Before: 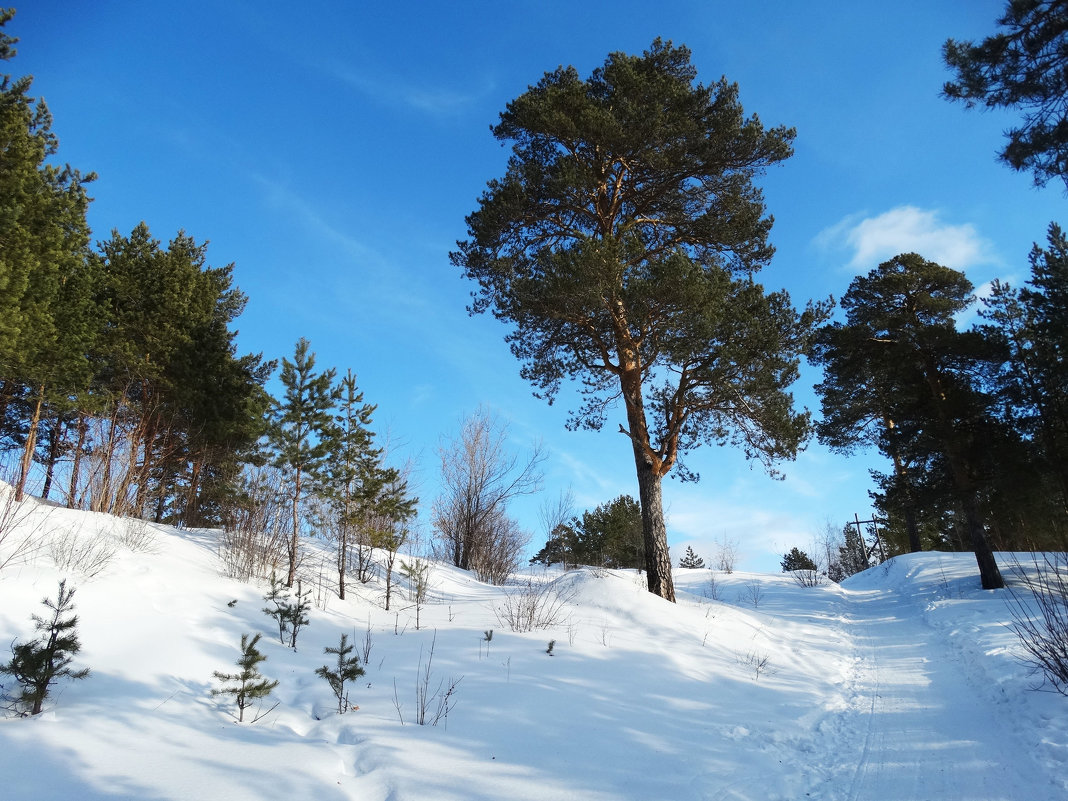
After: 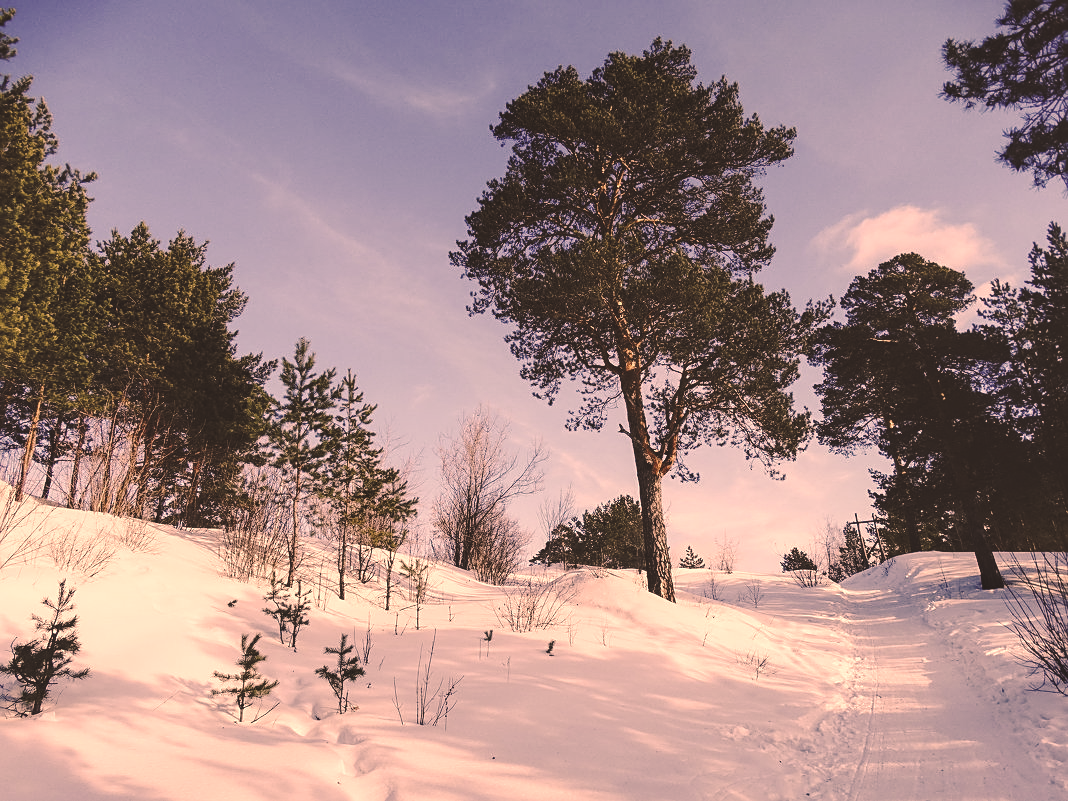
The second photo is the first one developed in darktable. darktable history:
exposure: black level correction 0.001, compensate highlight preservation false
base curve: curves: ch0 [(0, 0.024) (0.055, 0.065) (0.121, 0.166) (0.236, 0.319) (0.693, 0.726) (1, 1)], preserve colors none
local contrast: shadows 94%
sharpen: on, module defaults
color correction: highlights a* 40, highlights b* 40, saturation 0.69
